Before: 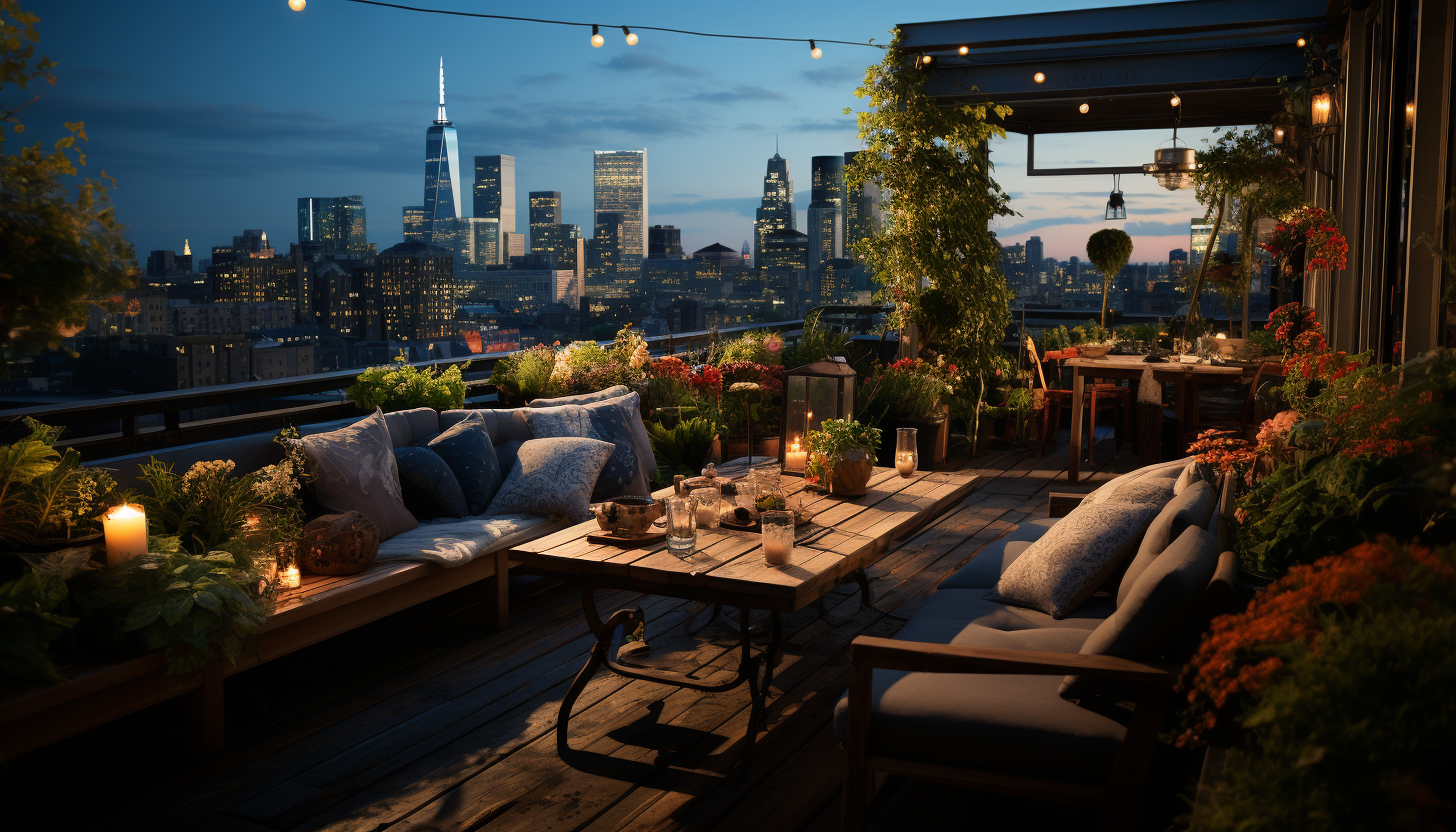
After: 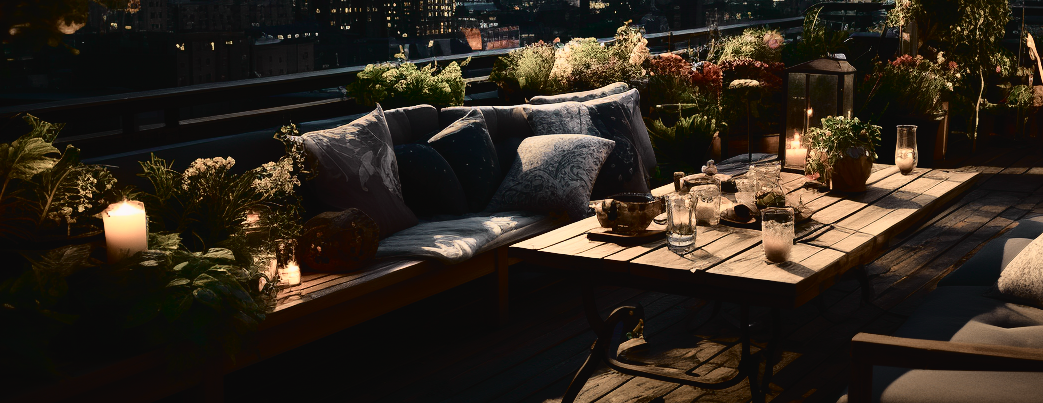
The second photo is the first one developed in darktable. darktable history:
color correction: highlights b* -0.031, saturation 0.532
crop: top 36.452%, right 28.343%, bottom 15.008%
tone curve: curves: ch0 [(0, 0.022) (0.177, 0.086) (0.392, 0.438) (0.704, 0.844) (0.858, 0.938) (1, 0.981)]; ch1 [(0, 0) (0.402, 0.36) (0.476, 0.456) (0.498, 0.497) (0.518, 0.521) (0.58, 0.598) (0.619, 0.65) (0.692, 0.737) (1, 1)]; ch2 [(0, 0) (0.415, 0.438) (0.483, 0.499) (0.503, 0.503) (0.526, 0.532) (0.563, 0.604) (0.626, 0.697) (0.699, 0.753) (0.997, 0.858)], color space Lab, independent channels, preserve colors none
